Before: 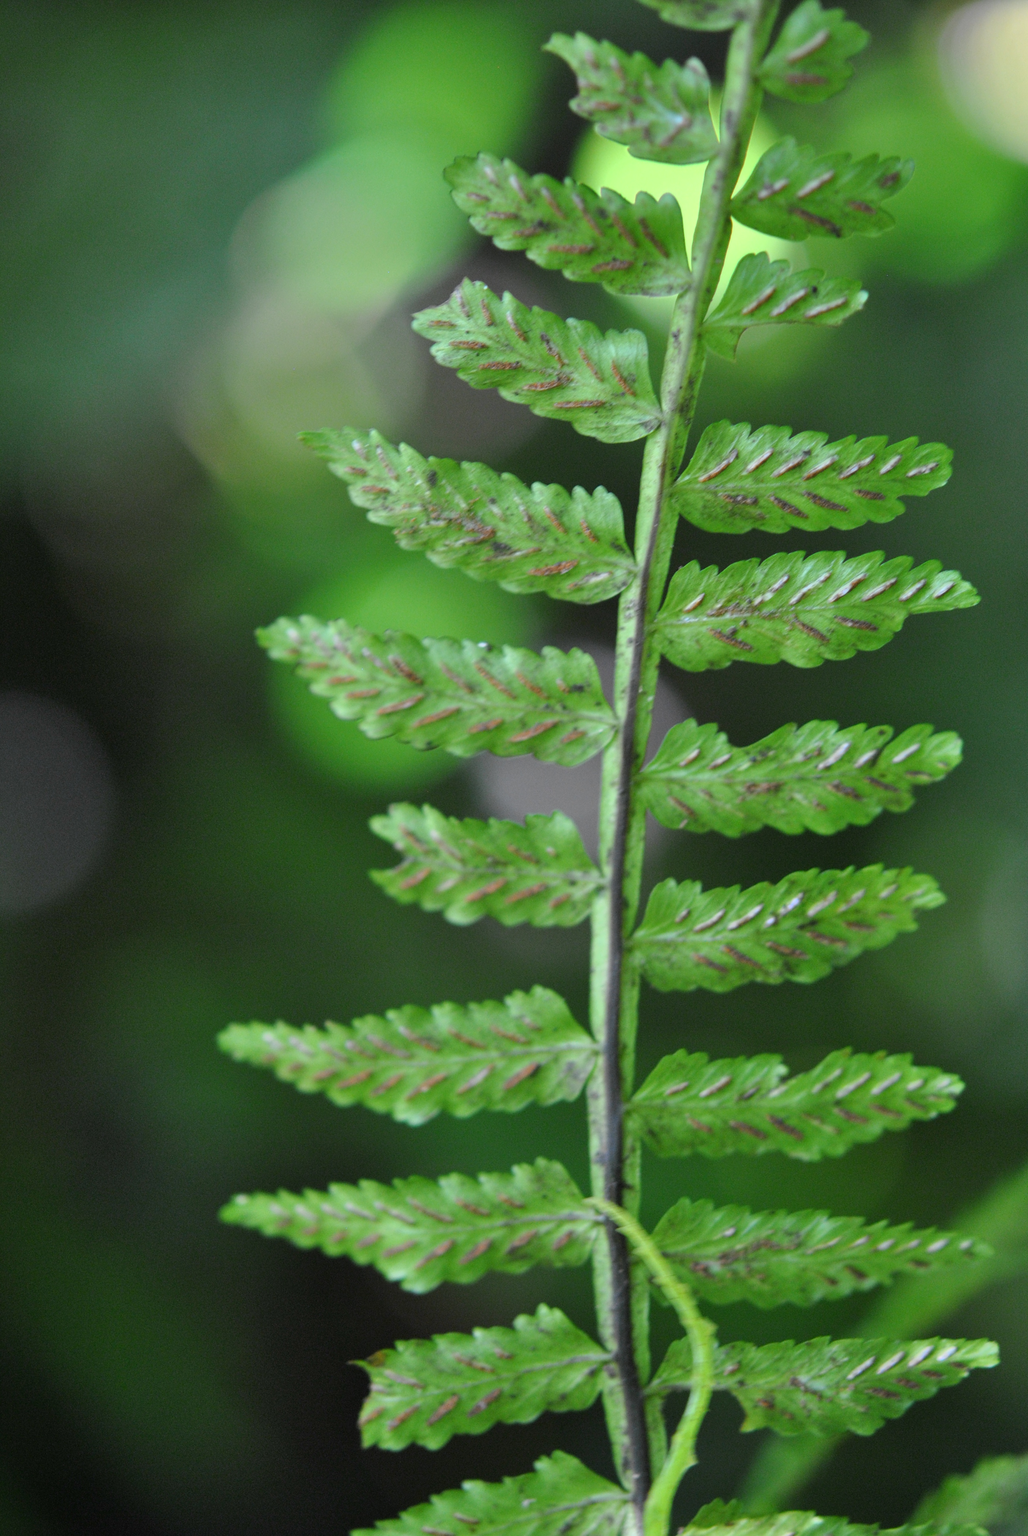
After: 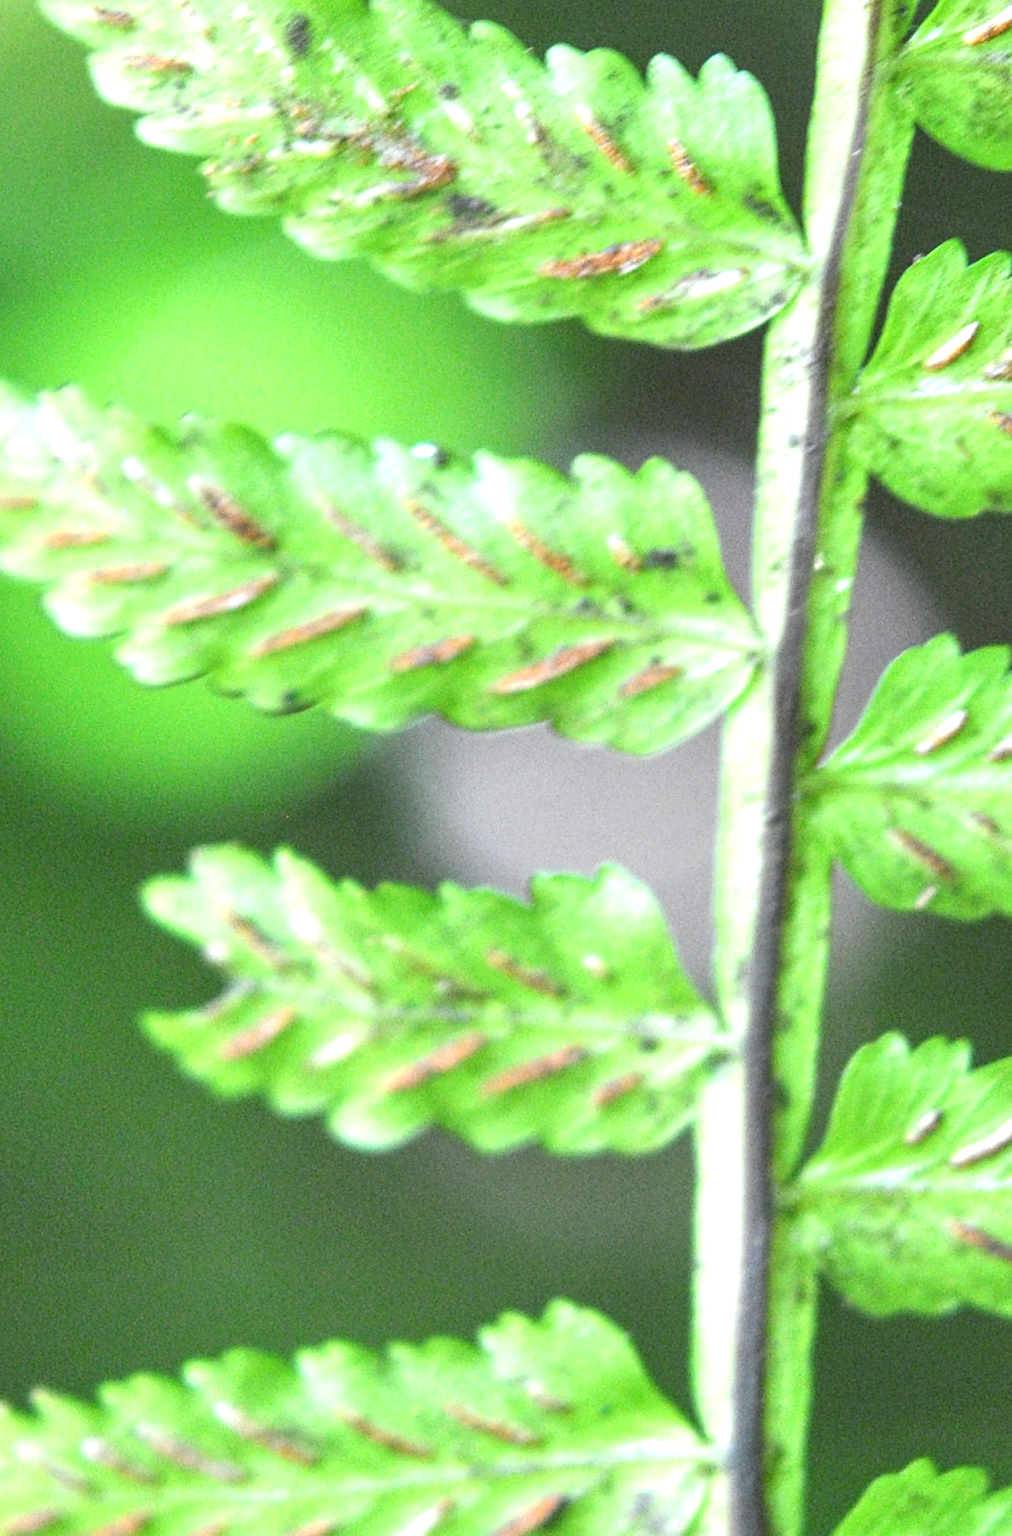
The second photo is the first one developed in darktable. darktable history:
crop: left 30.436%, top 30.234%, right 30.078%, bottom 29.46%
exposure: black level correction 0, exposure 1.47 EV, compensate highlight preservation false
local contrast: on, module defaults
